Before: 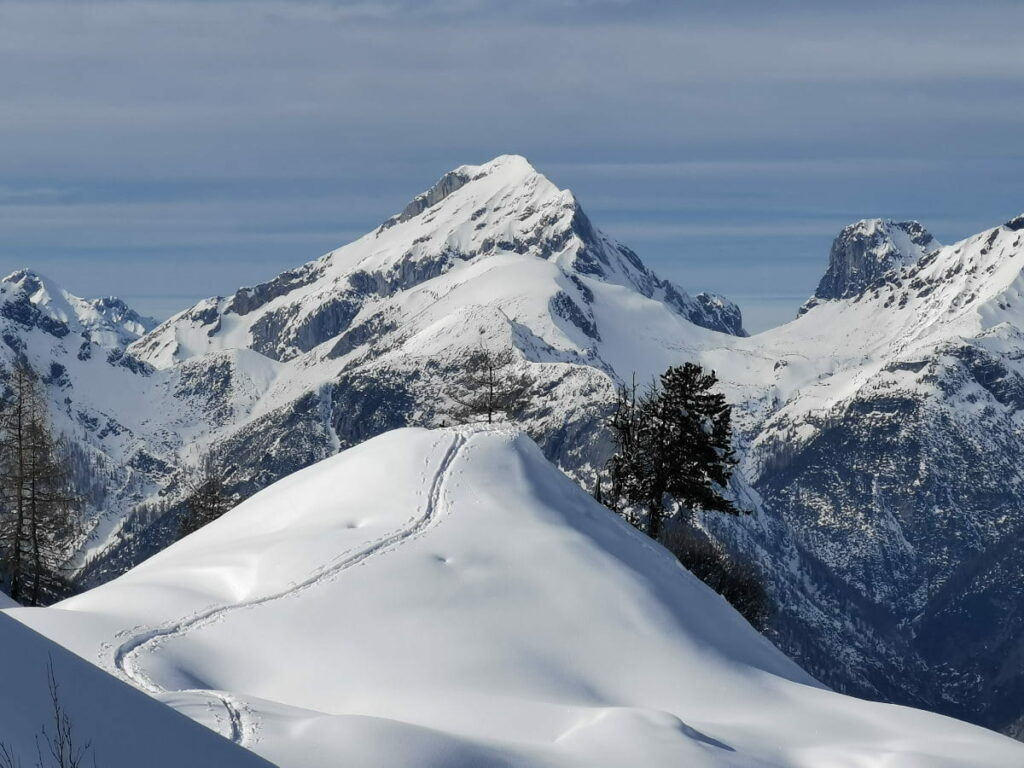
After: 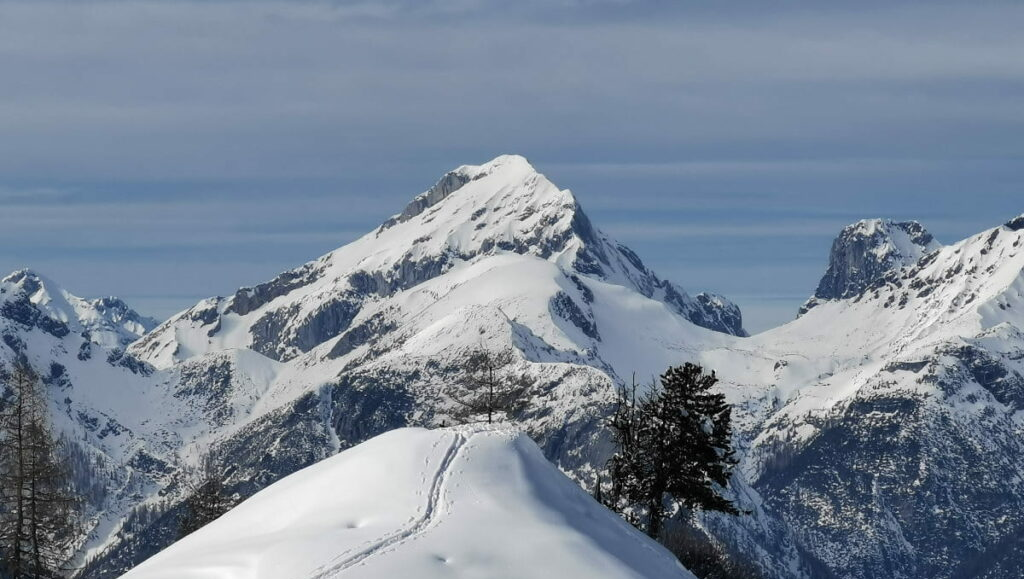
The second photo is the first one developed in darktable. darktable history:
crop: bottom 24.581%
